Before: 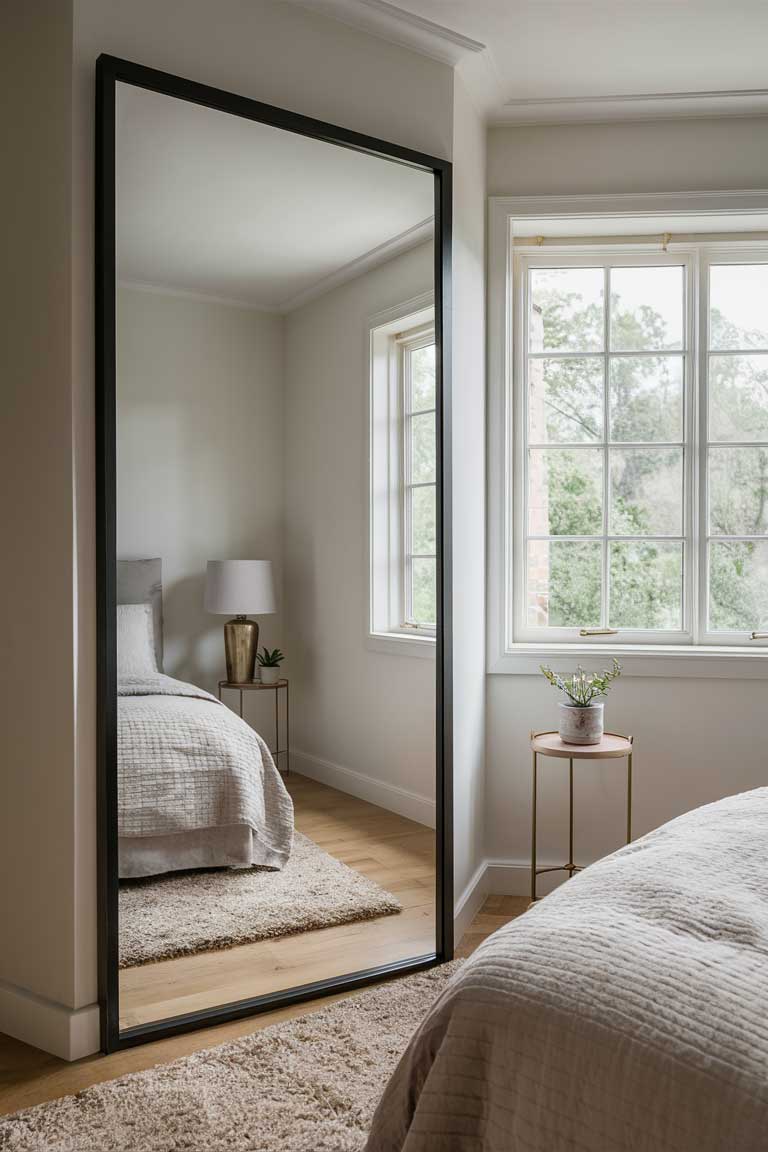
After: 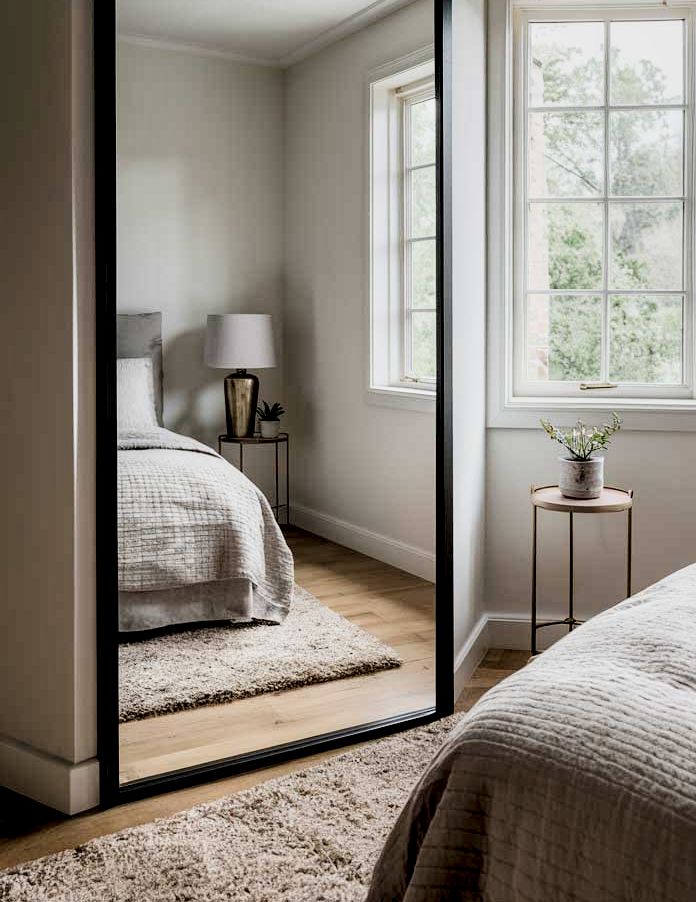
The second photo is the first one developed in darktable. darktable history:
local contrast: highlights 136%, shadows 144%, detail 138%, midtone range 0.252
filmic rgb: black relative exposure -7.49 EV, white relative exposure 5 EV, hardness 3.32, contrast 1.3
crop: top 21.394%, right 9.362%, bottom 0.283%
